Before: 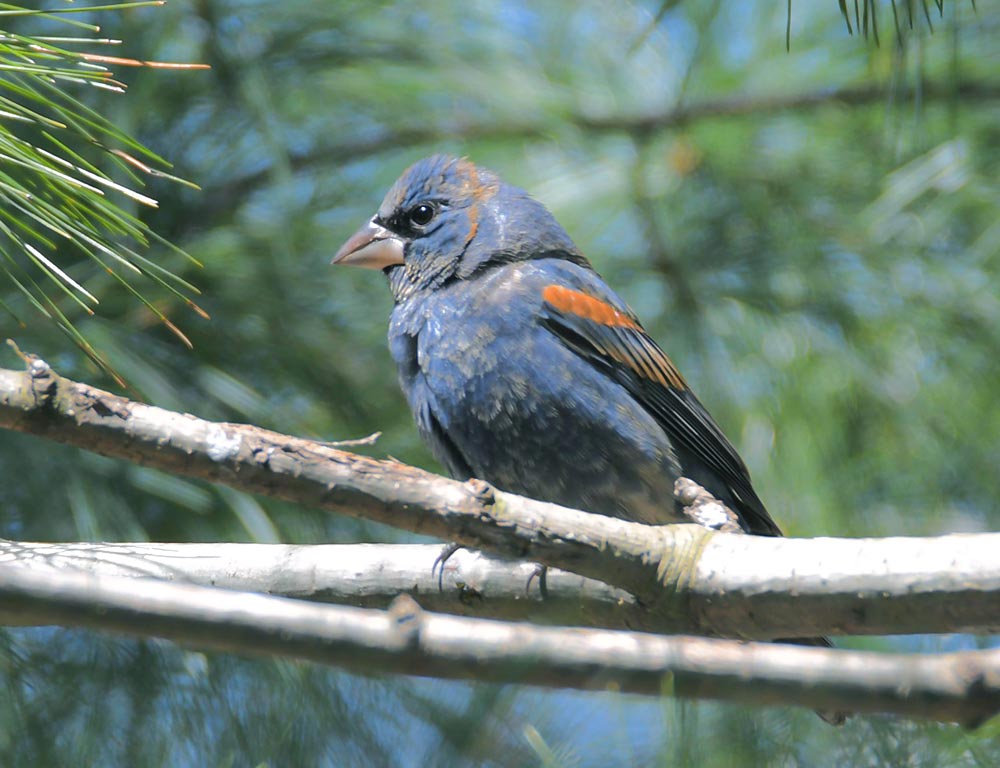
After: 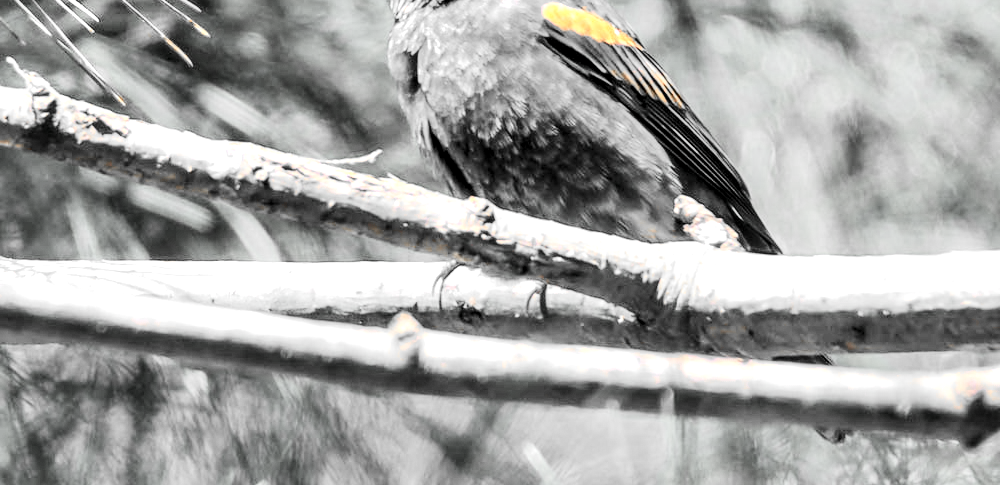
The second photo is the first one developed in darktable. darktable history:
tone equalizer: -7 EV 0.146 EV, -6 EV 0.585 EV, -5 EV 1.14 EV, -4 EV 1.3 EV, -3 EV 1.14 EV, -2 EV 0.6 EV, -1 EV 0.166 EV, edges refinement/feathering 500, mask exposure compensation -1.57 EV, preserve details no
local contrast: highlights 60%, shadows 63%, detail 160%
contrast brightness saturation: contrast 0.183, saturation 0.298
color zones: curves: ch0 [(0, 0.65) (0.096, 0.644) (0.221, 0.539) (0.429, 0.5) (0.571, 0.5) (0.714, 0.5) (0.857, 0.5) (1, 0.65)]; ch1 [(0, 0.5) (0.143, 0.5) (0.257, -0.002) (0.429, 0.04) (0.571, -0.001) (0.714, -0.015) (0.857, 0.024) (1, 0.5)]
crop and rotate: top 36.757%
